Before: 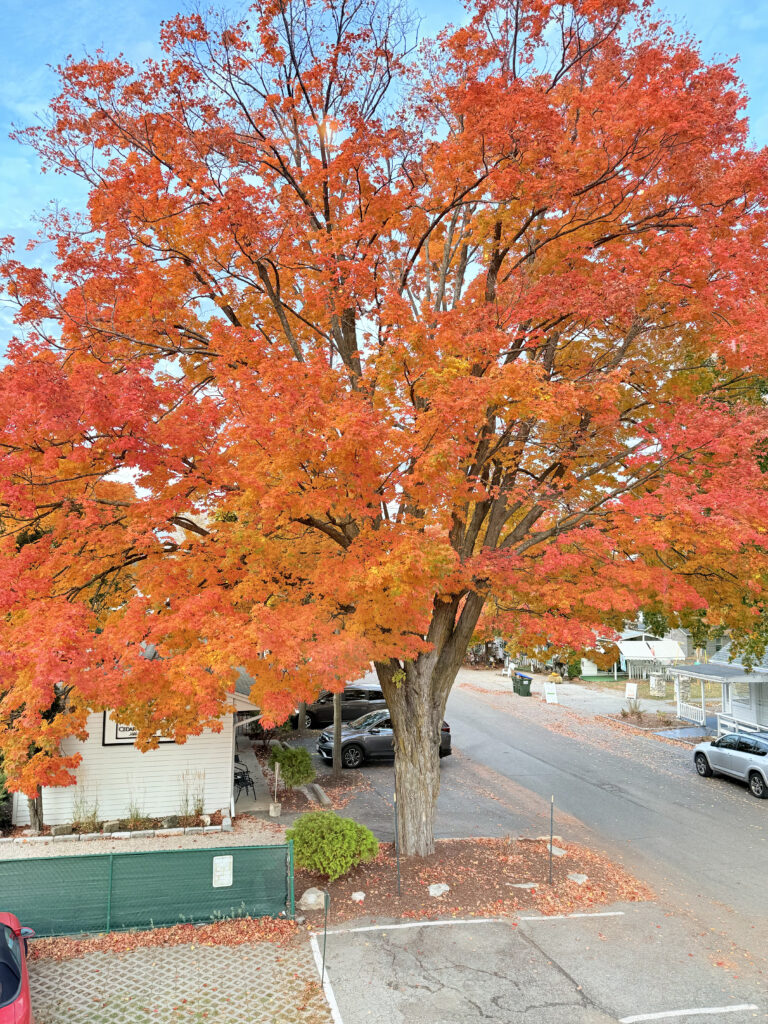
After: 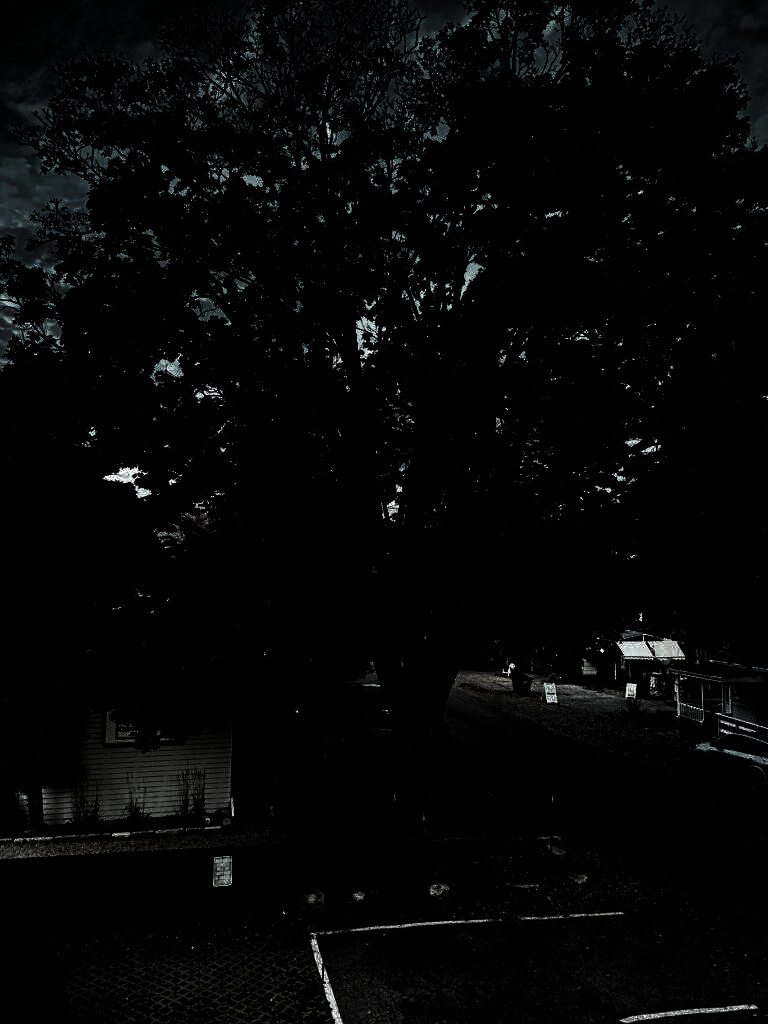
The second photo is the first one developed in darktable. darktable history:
levels: levels [0.721, 0.937, 0.997]
